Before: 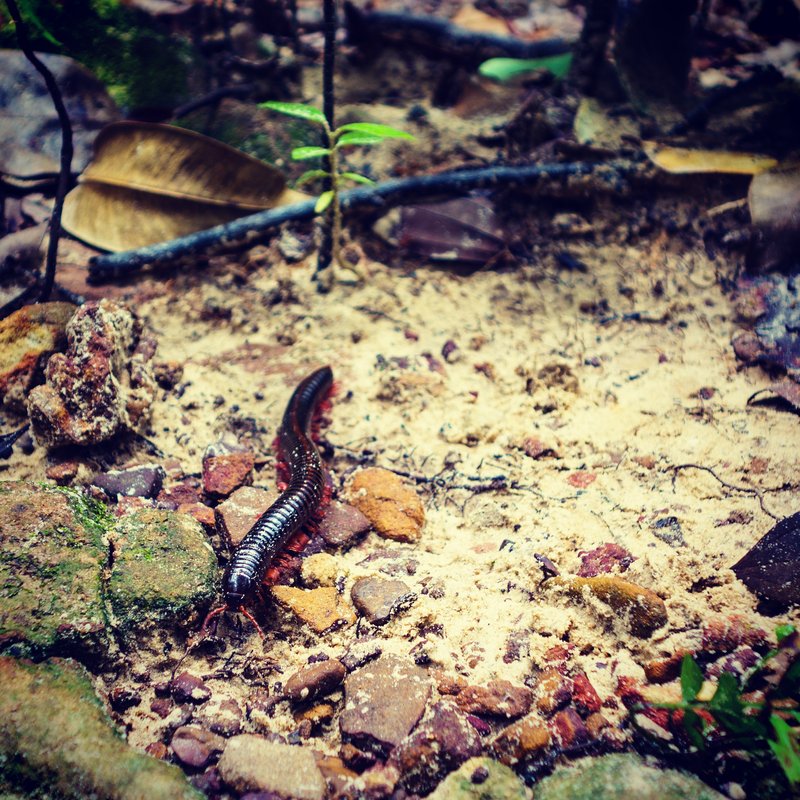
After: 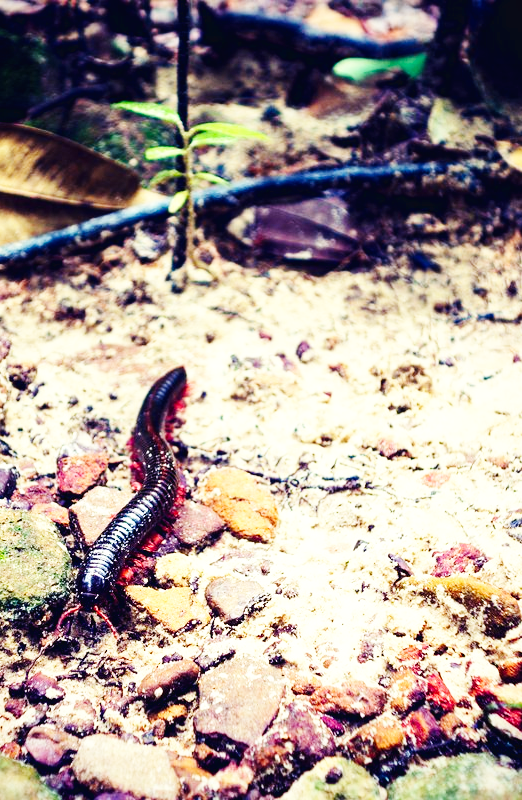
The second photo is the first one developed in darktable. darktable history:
crop and rotate: left 18.412%, right 16.23%
base curve: curves: ch0 [(0, 0.003) (0.001, 0.002) (0.006, 0.004) (0.02, 0.022) (0.048, 0.086) (0.094, 0.234) (0.162, 0.431) (0.258, 0.629) (0.385, 0.8) (0.548, 0.918) (0.751, 0.988) (1, 1)], preserve colors none
exposure: black level correction 0.001, compensate highlight preservation false
